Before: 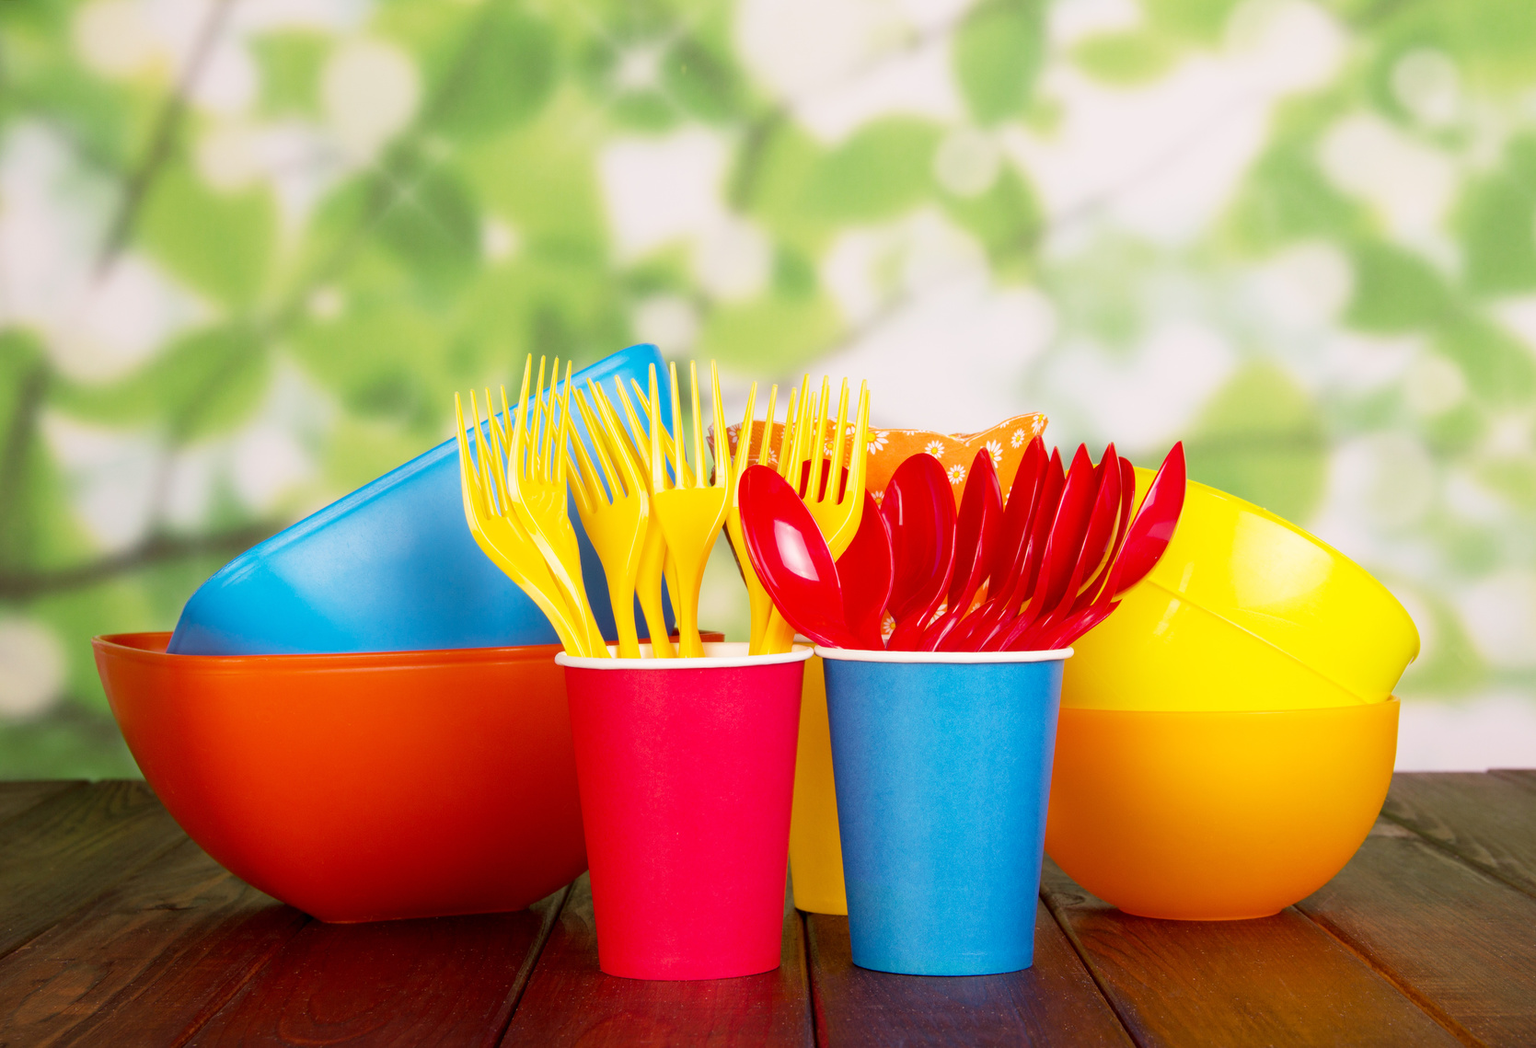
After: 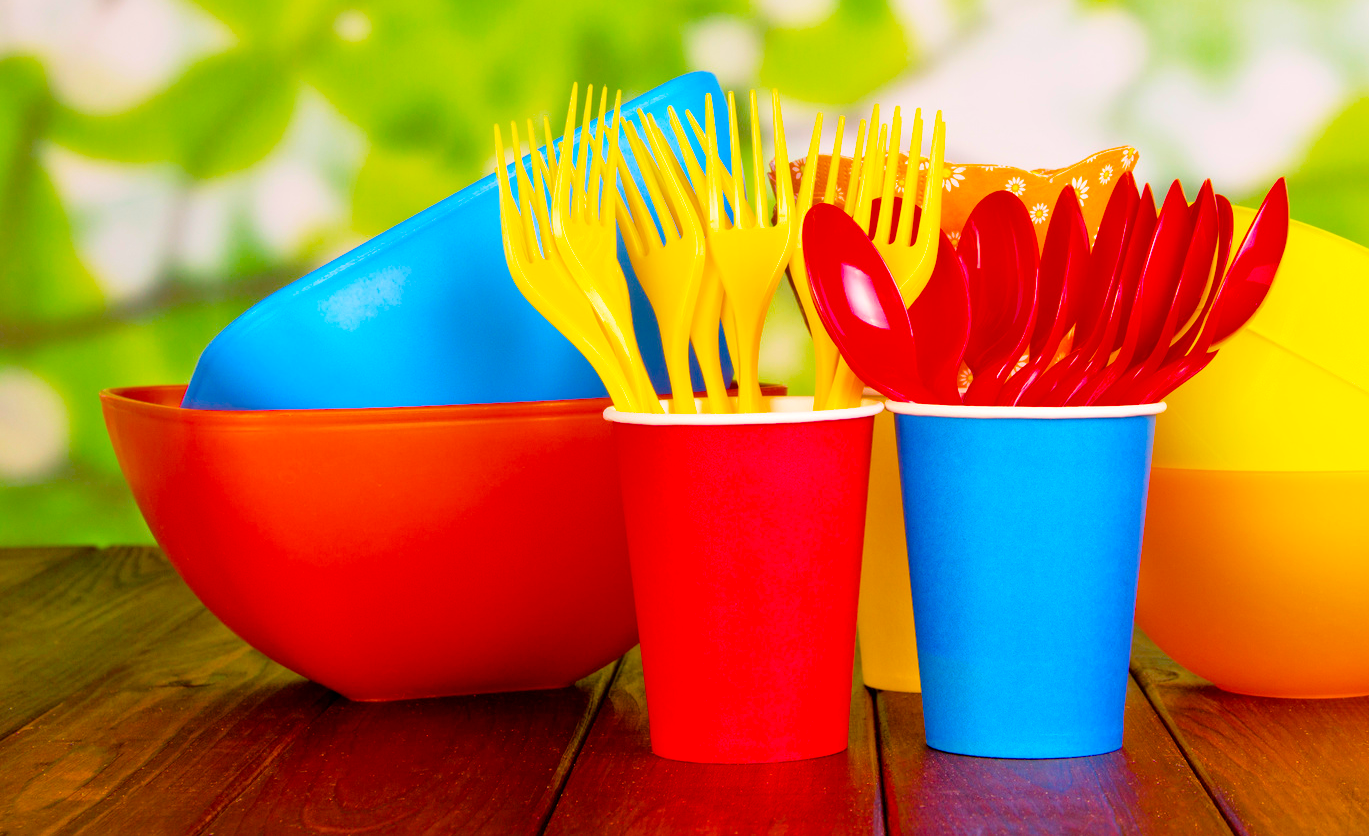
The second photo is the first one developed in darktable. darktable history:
tone equalizer: -7 EV 0.15 EV, -6 EV 0.6 EV, -5 EV 1.15 EV, -4 EV 1.33 EV, -3 EV 1.15 EV, -2 EV 0.6 EV, -1 EV 0.15 EV, mask exposure compensation -0.5 EV
color balance rgb: linear chroma grading › global chroma 25%, perceptual saturation grading › global saturation 50%
crop: top 26.531%, right 17.959%
